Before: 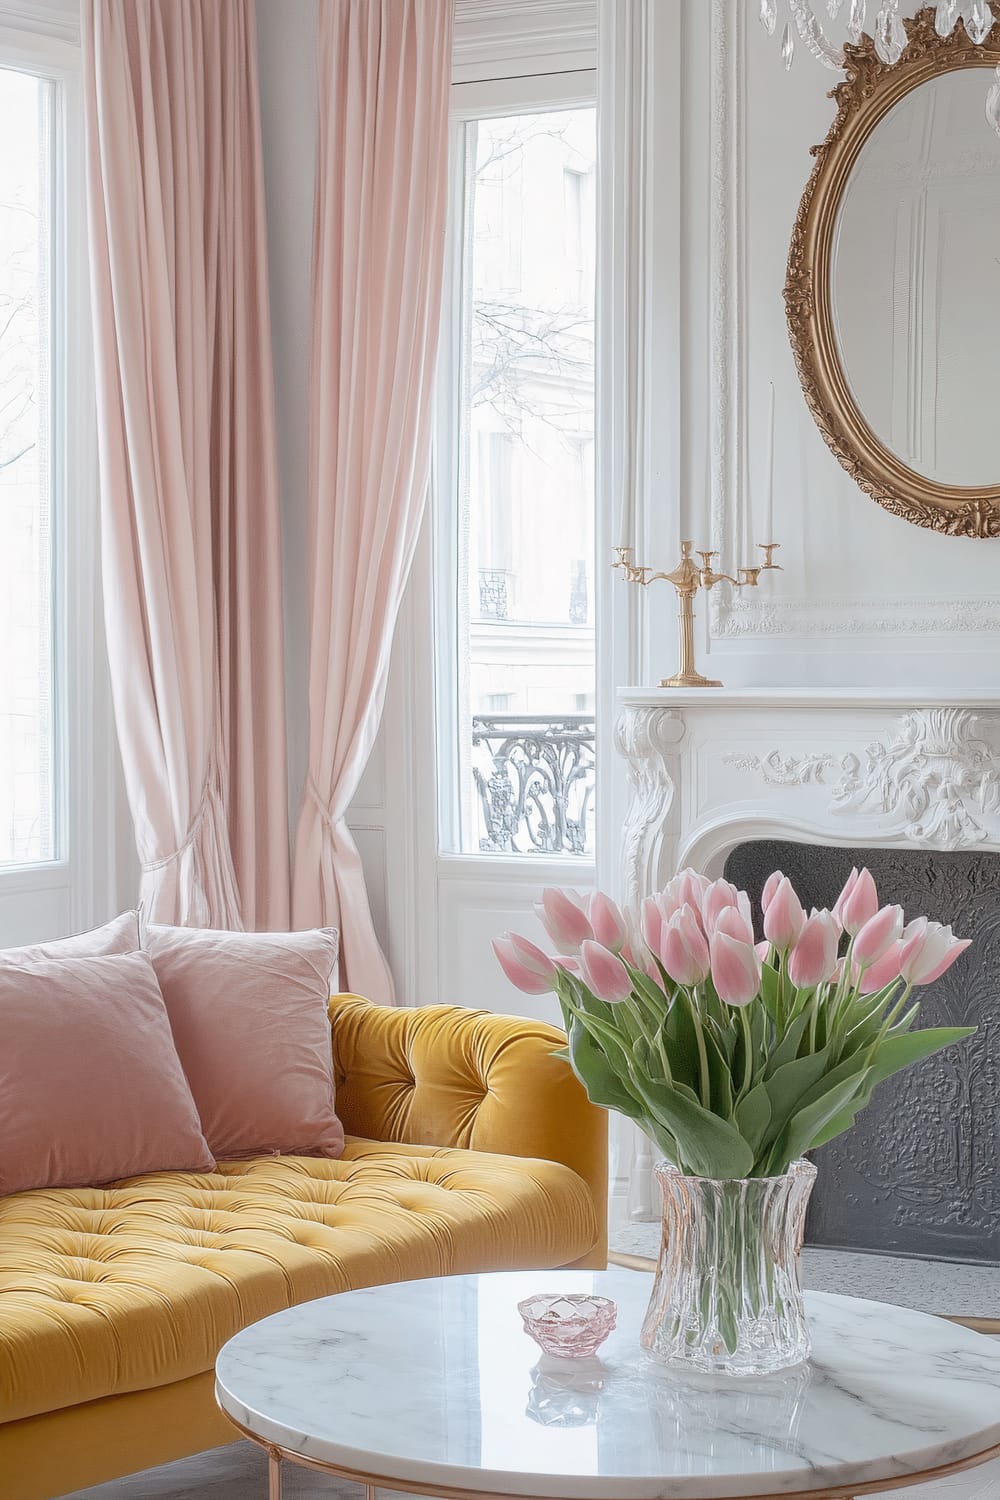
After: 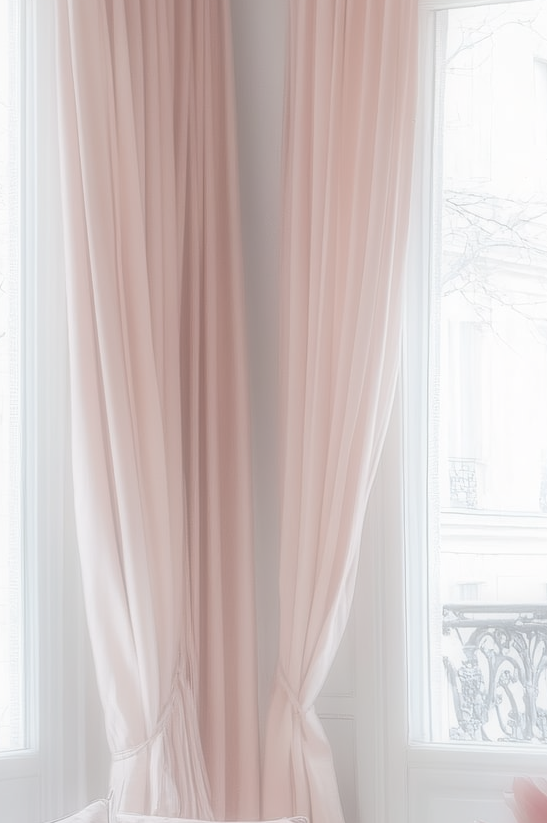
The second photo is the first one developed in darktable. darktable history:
crop and rotate: left 3.047%, top 7.509%, right 42.236%, bottom 37.598%
soften: on, module defaults
